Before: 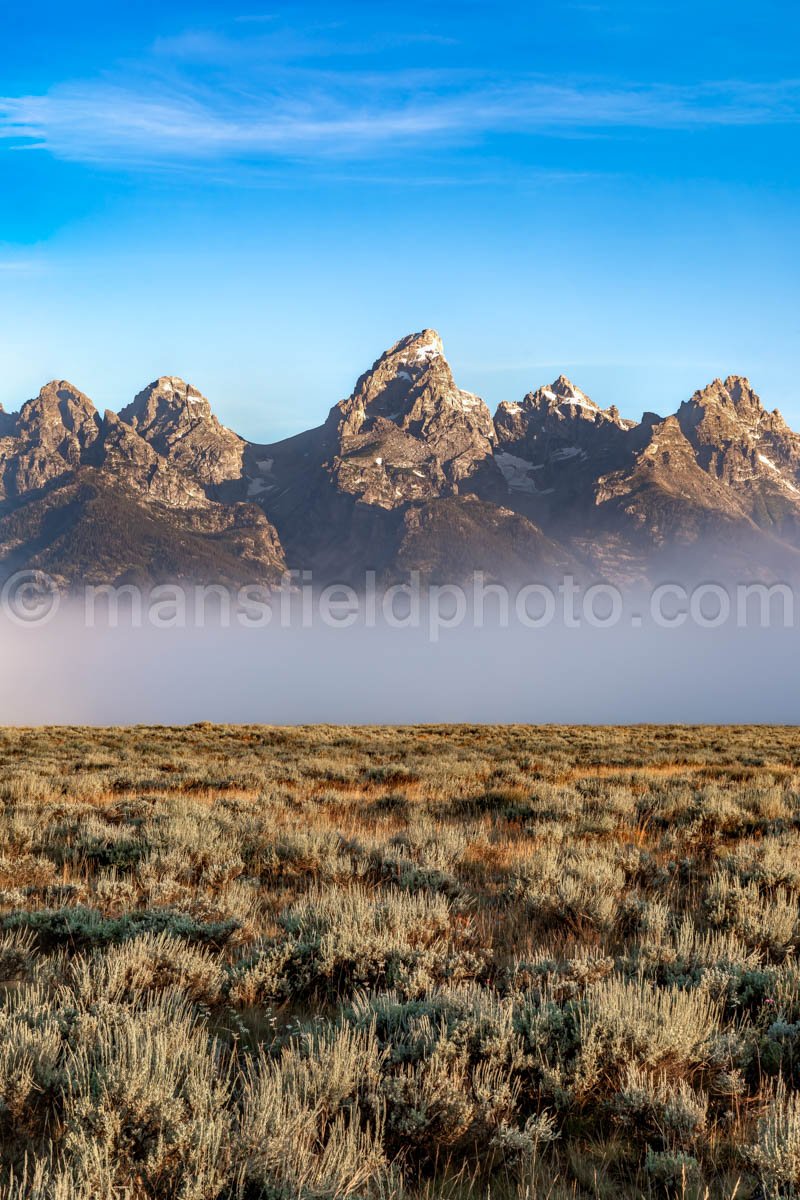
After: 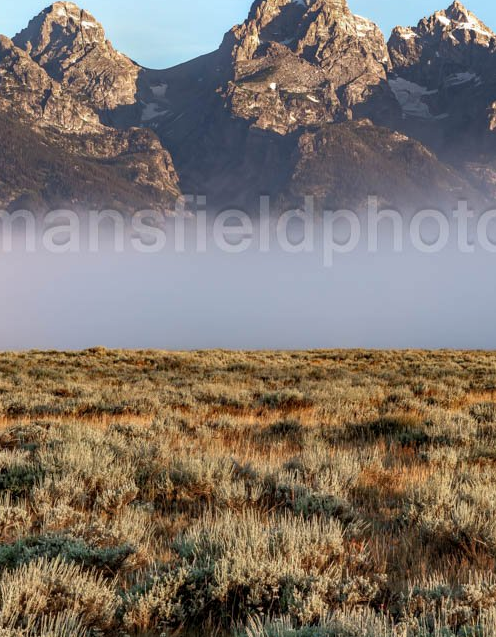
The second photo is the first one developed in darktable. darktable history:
tone equalizer: -8 EV -0.55 EV
crop: left 13.312%, top 31.28%, right 24.627%, bottom 15.582%
